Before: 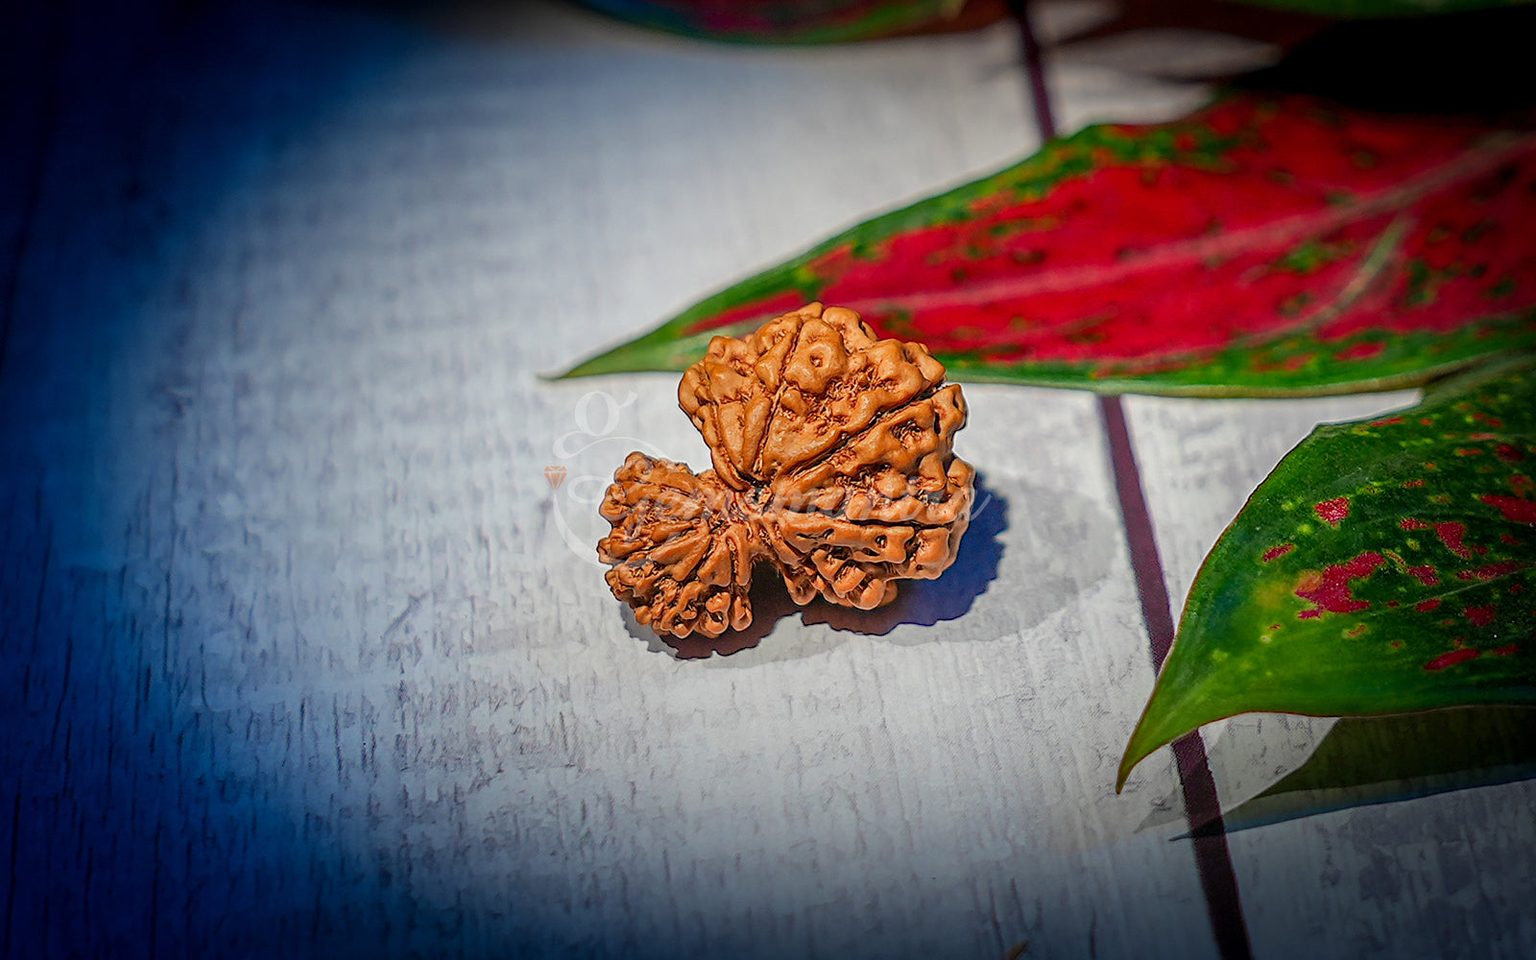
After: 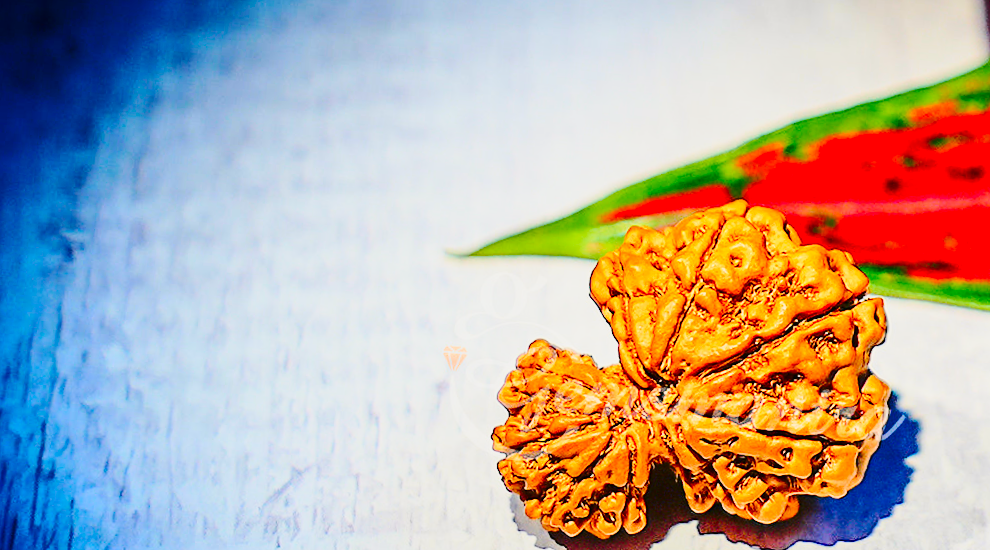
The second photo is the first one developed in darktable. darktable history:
contrast brightness saturation: contrast 0.04, saturation 0.16
base curve: curves: ch0 [(0, 0) (0.036, 0.037) (0.121, 0.228) (0.46, 0.76) (0.859, 0.983) (1, 1)], preserve colors none
crop and rotate: angle -4.99°, left 2.122%, top 6.945%, right 27.566%, bottom 30.519%
tone curve: curves: ch0 [(0, 0.011) (0.104, 0.085) (0.236, 0.234) (0.398, 0.507) (0.498, 0.621) (0.65, 0.757) (0.835, 0.883) (1, 0.961)]; ch1 [(0, 0) (0.353, 0.344) (0.43, 0.401) (0.479, 0.476) (0.502, 0.502) (0.54, 0.542) (0.602, 0.613) (0.638, 0.668) (0.693, 0.727) (1, 1)]; ch2 [(0, 0) (0.34, 0.314) (0.434, 0.43) (0.5, 0.506) (0.521, 0.54) (0.54, 0.56) (0.595, 0.613) (0.644, 0.729) (1, 1)], color space Lab, independent channels, preserve colors none
